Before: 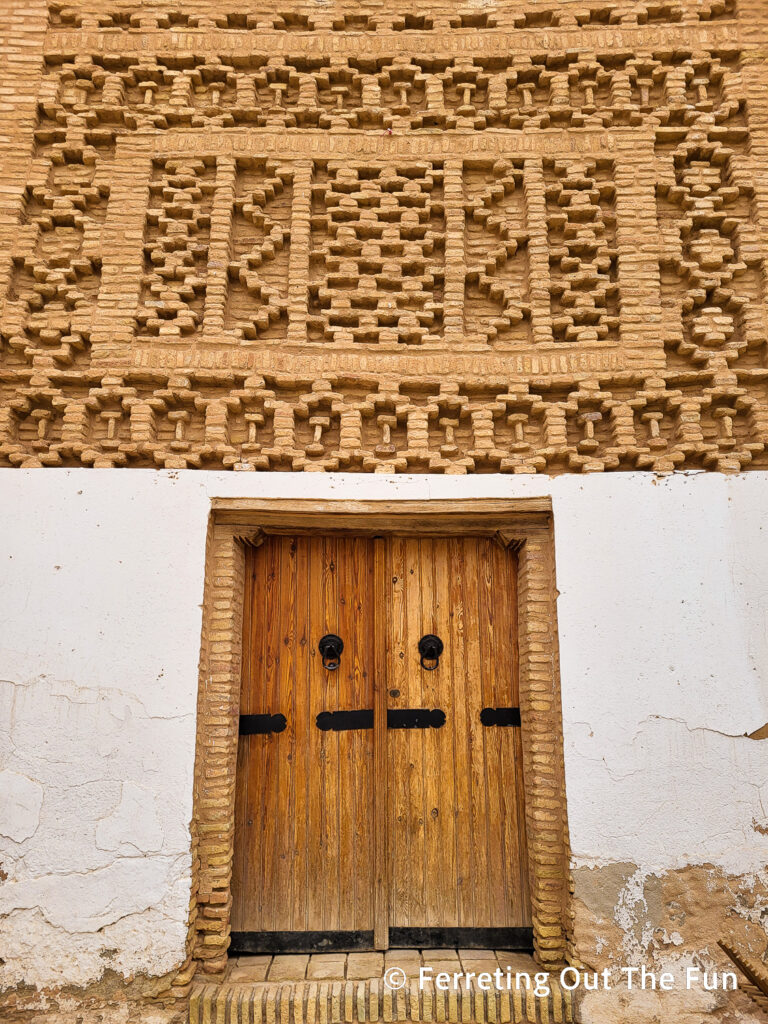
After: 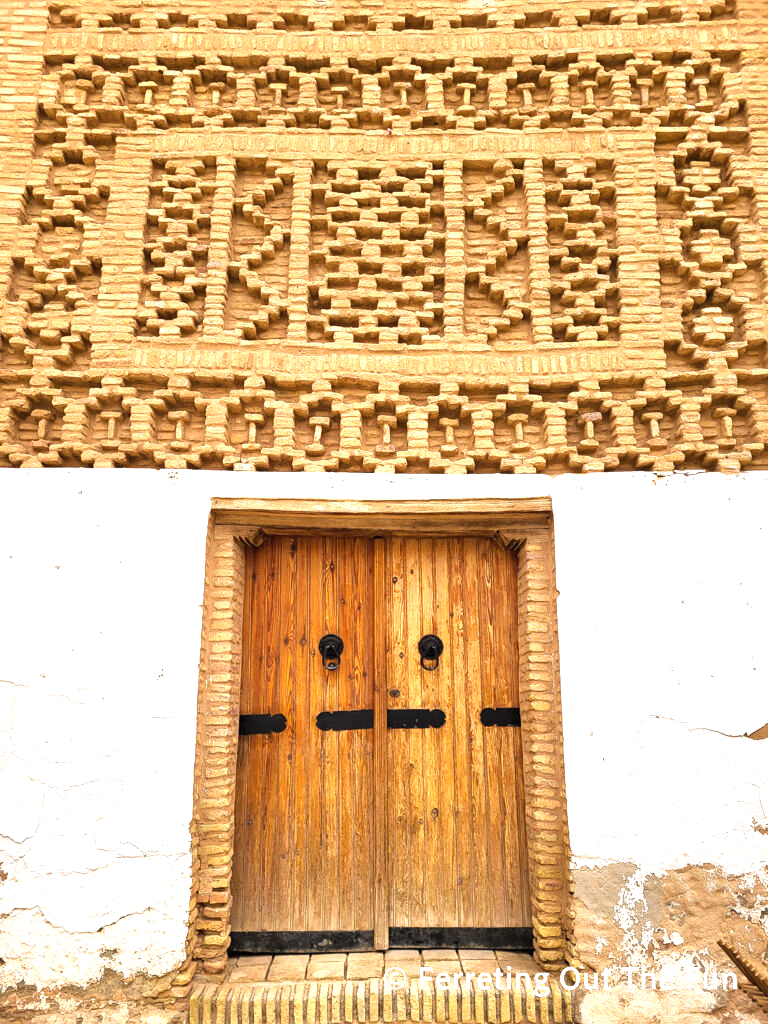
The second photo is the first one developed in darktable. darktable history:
exposure: black level correction 0, exposure 0.95 EV, compensate exposure bias true, compensate highlight preservation false
